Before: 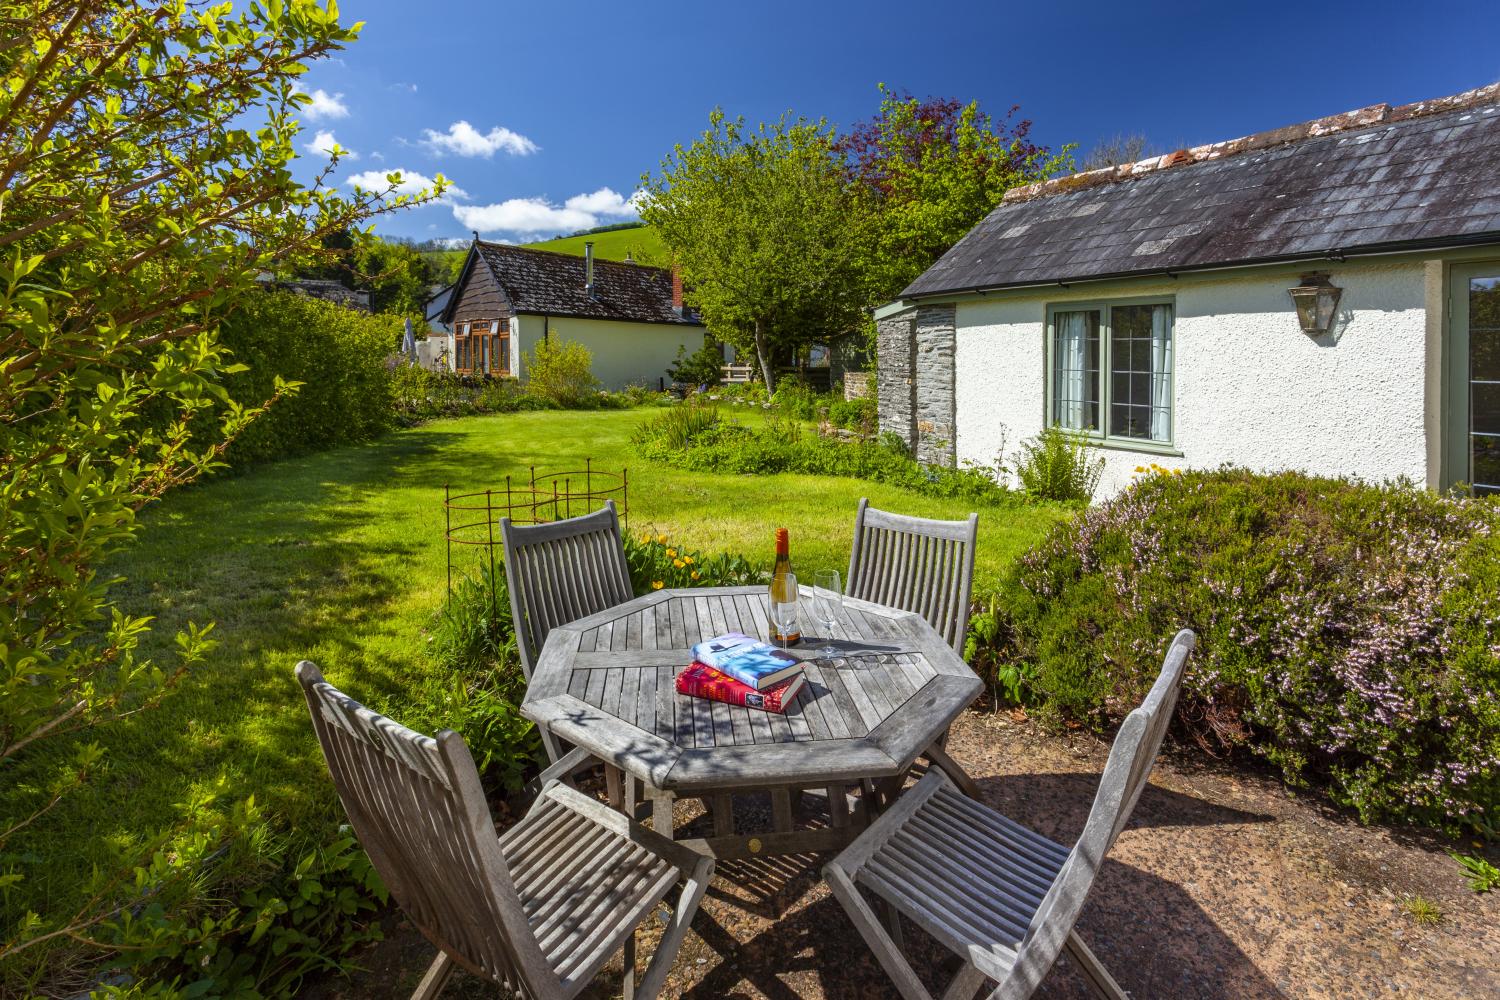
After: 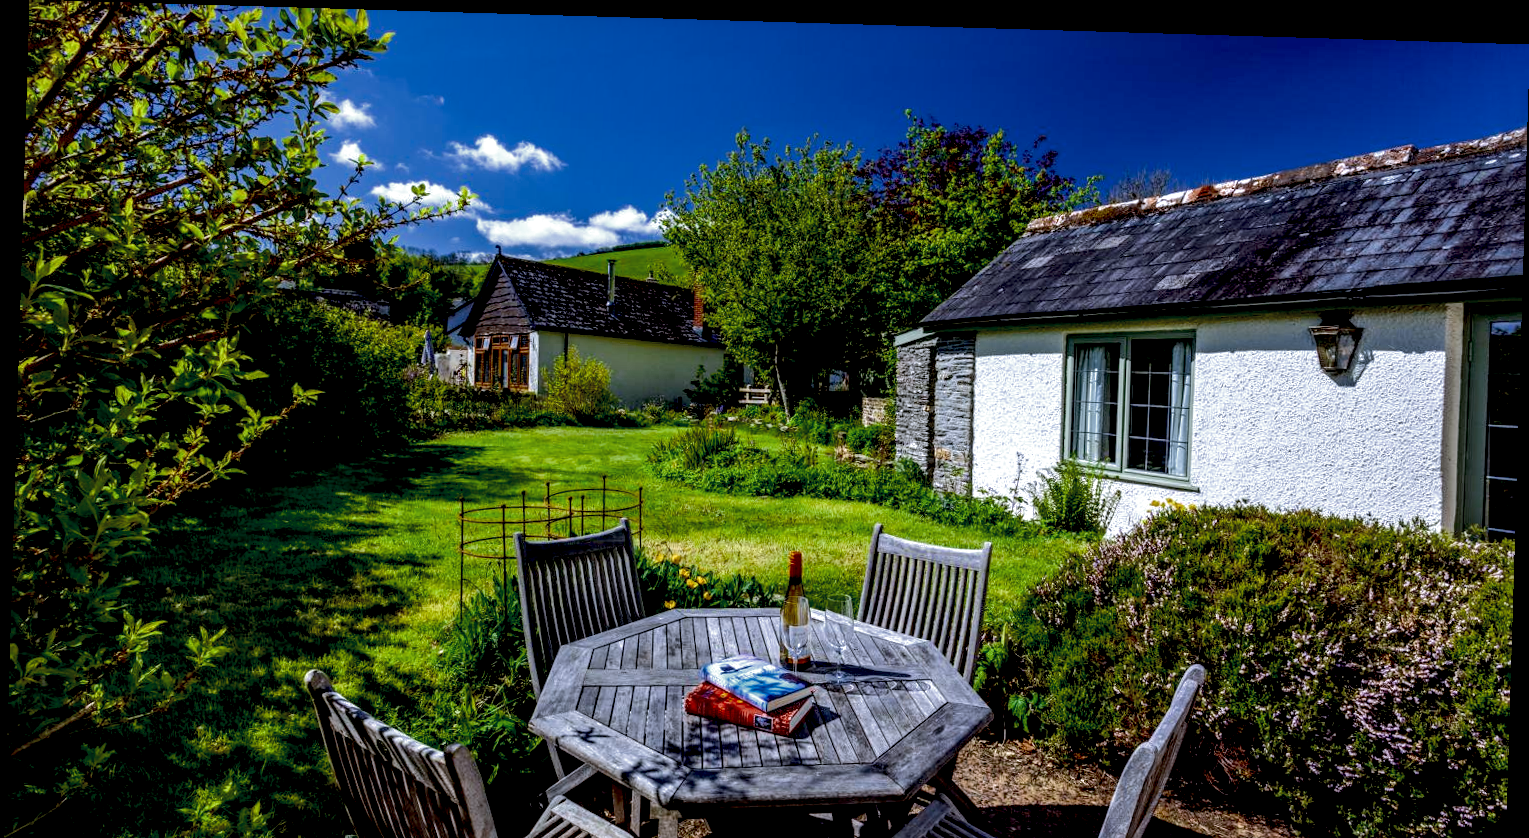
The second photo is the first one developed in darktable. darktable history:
crop: bottom 19.644%
rotate and perspective: rotation 1.72°, automatic cropping off
local contrast: on, module defaults
tone equalizer: -8 EV -0.417 EV, -7 EV -0.389 EV, -6 EV -0.333 EV, -5 EV -0.222 EV, -3 EV 0.222 EV, -2 EV 0.333 EV, -1 EV 0.389 EV, +0 EV 0.417 EV, edges refinement/feathering 500, mask exposure compensation -1.57 EV, preserve details no
color zones: curves: ch0 [(0, 0.5) (0.125, 0.4) (0.25, 0.5) (0.375, 0.4) (0.5, 0.4) (0.625, 0.35) (0.75, 0.35) (0.875, 0.5)]; ch1 [(0, 0.35) (0.125, 0.45) (0.25, 0.35) (0.375, 0.35) (0.5, 0.35) (0.625, 0.35) (0.75, 0.45) (0.875, 0.35)]; ch2 [(0, 0.6) (0.125, 0.5) (0.25, 0.5) (0.375, 0.6) (0.5, 0.6) (0.625, 0.5) (0.75, 0.5) (0.875, 0.5)]
white balance: red 0.967, blue 1.119, emerald 0.756
velvia: on, module defaults
exposure: black level correction 0.056, exposure -0.039 EV, compensate highlight preservation false
